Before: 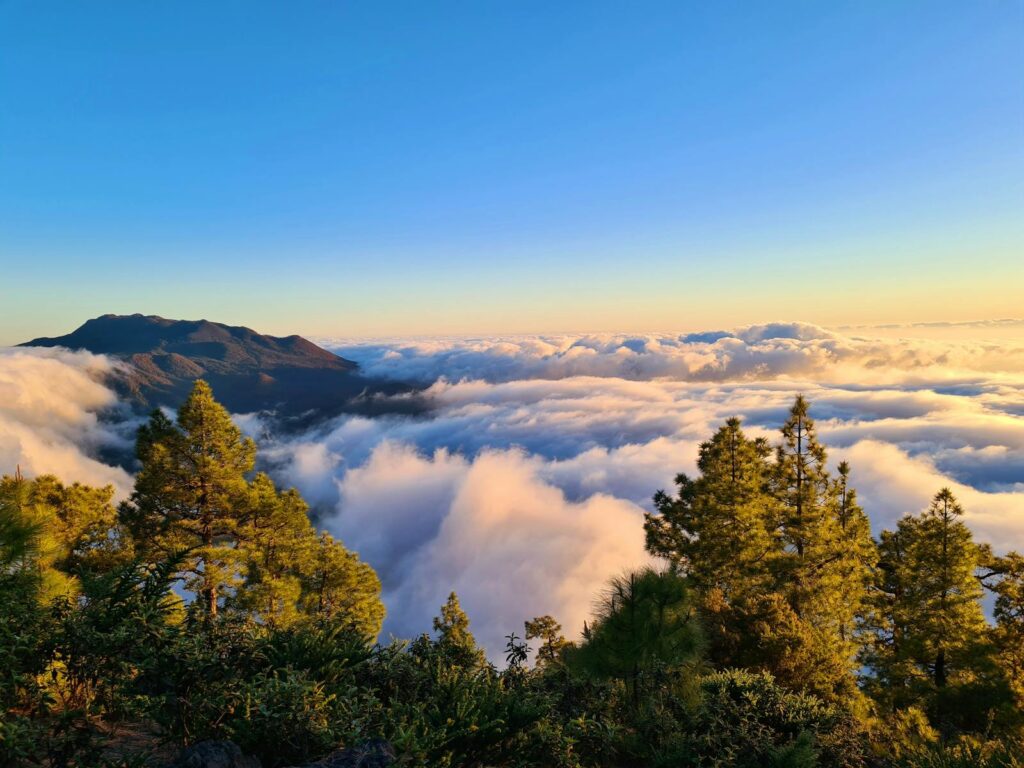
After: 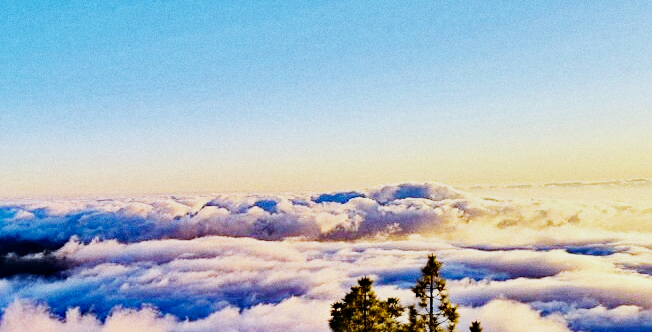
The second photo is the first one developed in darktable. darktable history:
white balance: red 0.954, blue 1.079
haze removal: strength 0.53, distance 0.925, compatibility mode true, adaptive false
crop: left 36.005%, top 18.293%, right 0.31%, bottom 38.444%
tone equalizer: -8 EV -0.75 EV, -7 EV -0.7 EV, -6 EV -0.6 EV, -5 EV -0.4 EV, -3 EV 0.4 EV, -2 EV 0.6 EV, -1 EV 0.7 EV, +0 EV 0.75 EV, edges refinement/feathering 500, mask exposure compensation -1.57 EV, preserve details no
sigmoid: contrast 1.69, skew -0.23, preserve hue 0%, red attenuation 0.1, red rotation 0.035, green attenuation 0.1, green rotation -0.017, blue attenuation 0.15, blue rotation -0.052, base primaries Rec2020
sharpen: amount 0.2
shadows and highlights: shadows 20.91, highlights -35.45, soften with gaussian
grain: coarseness 0.09 ISO
